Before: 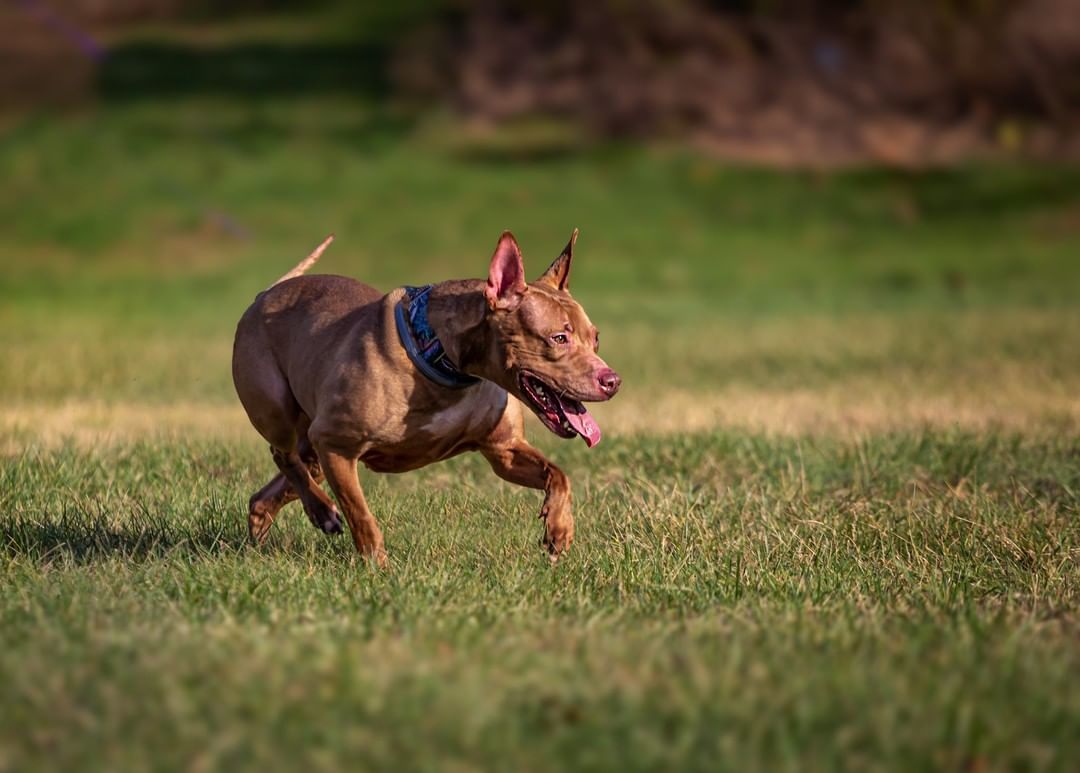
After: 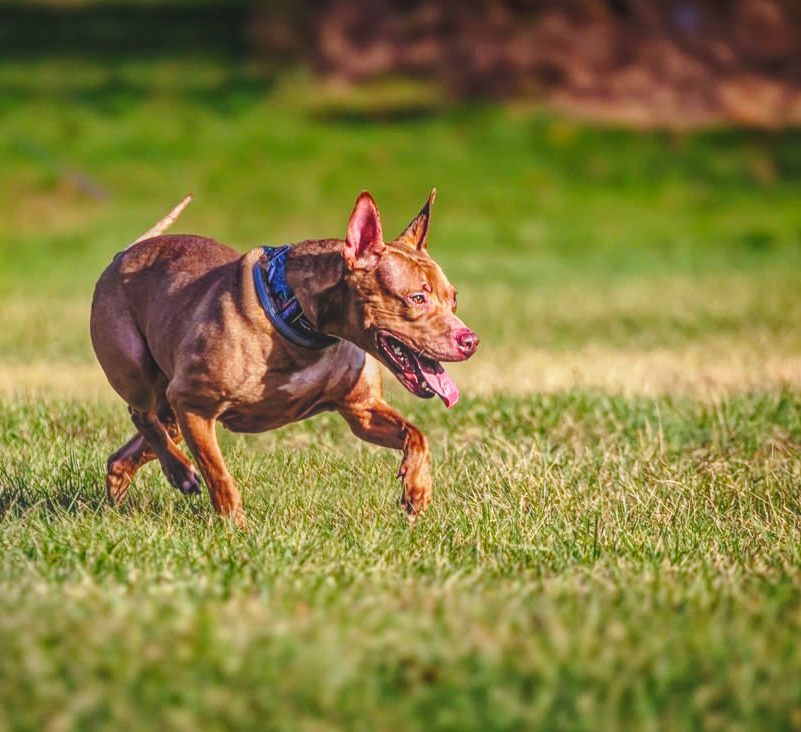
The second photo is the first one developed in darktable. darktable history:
haze removal: adaptive false
local contrast: highlights 73%, shadows 15%, midtone range 0.197
crop and rotate: left 13.15%, top 5.251%, right 12.609%
base curve: curves: ch0 [(0, 0) (0.028, 0.03) (0.121, 0.232) (0.46, 0.748) (0.859, 0.968) (1, 1)], preserve colors none
exposure: compensate highlight preservation false
fill light: on, module defaults
